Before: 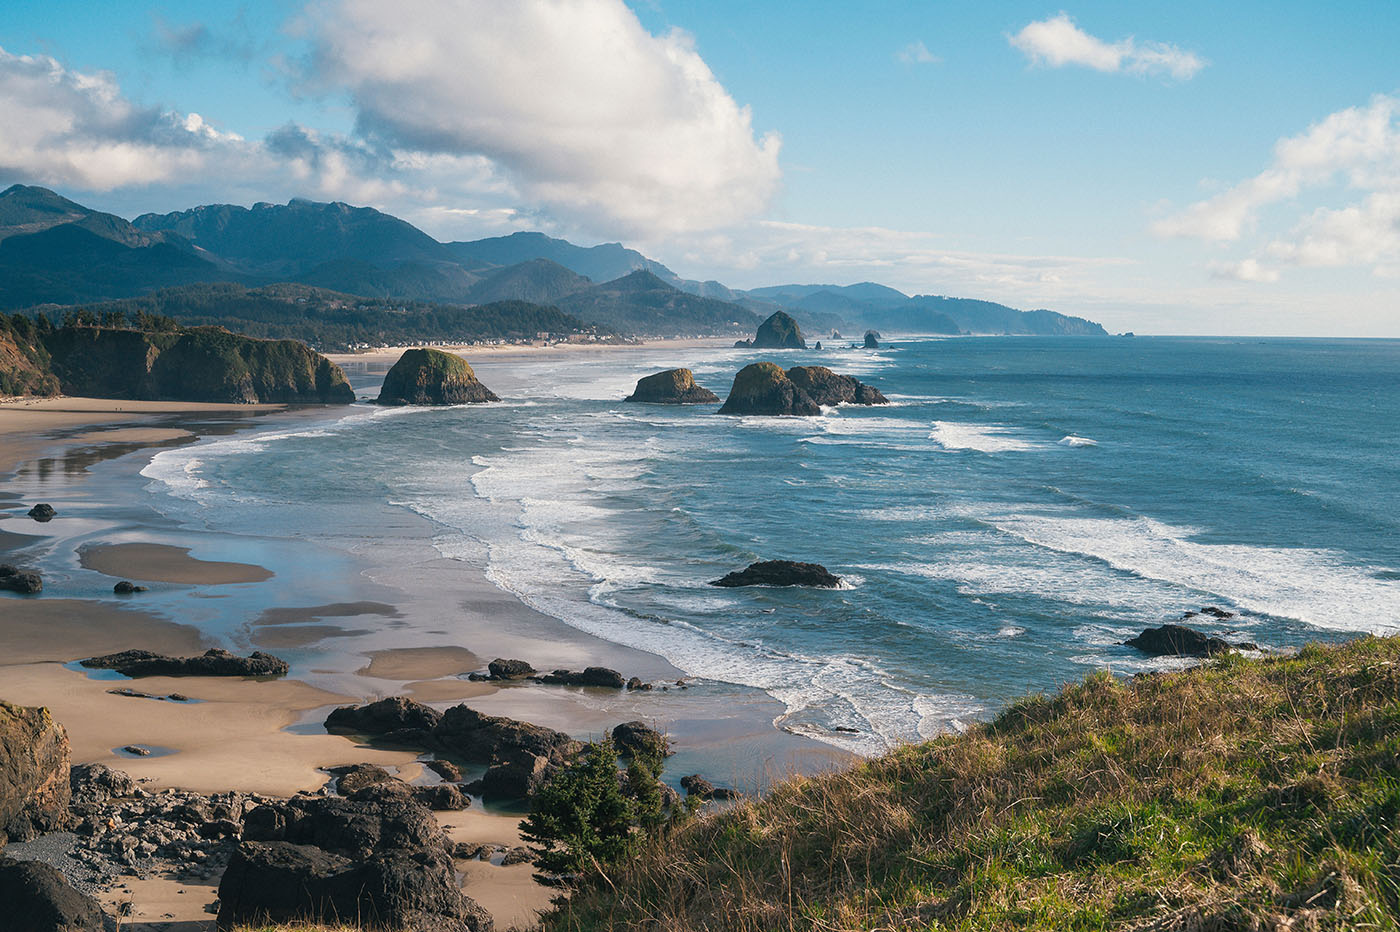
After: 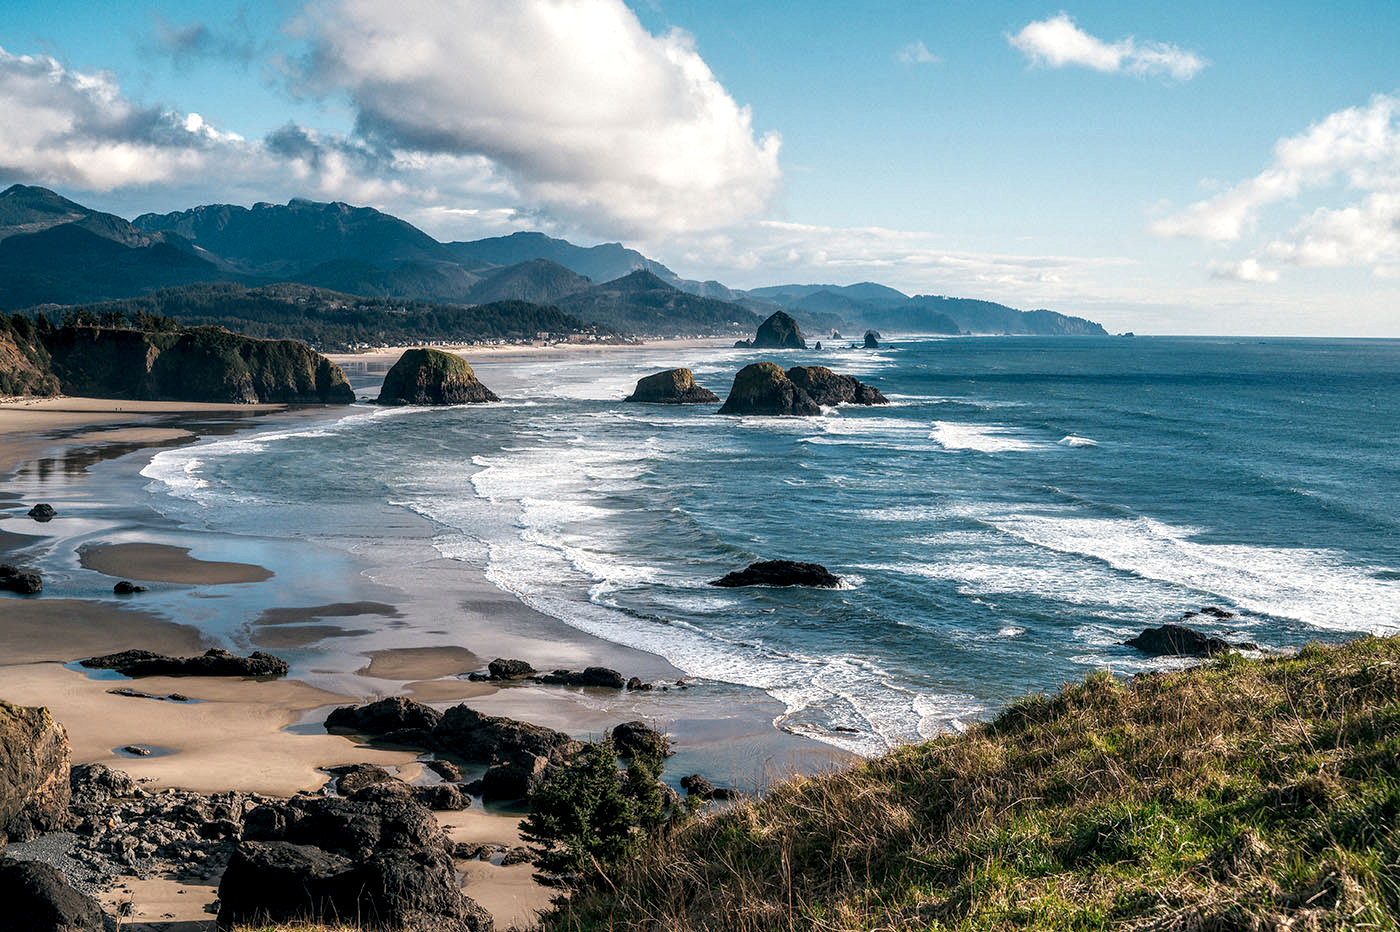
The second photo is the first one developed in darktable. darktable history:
local contrast: highlights 21%, shadows 70%, detail 170%
